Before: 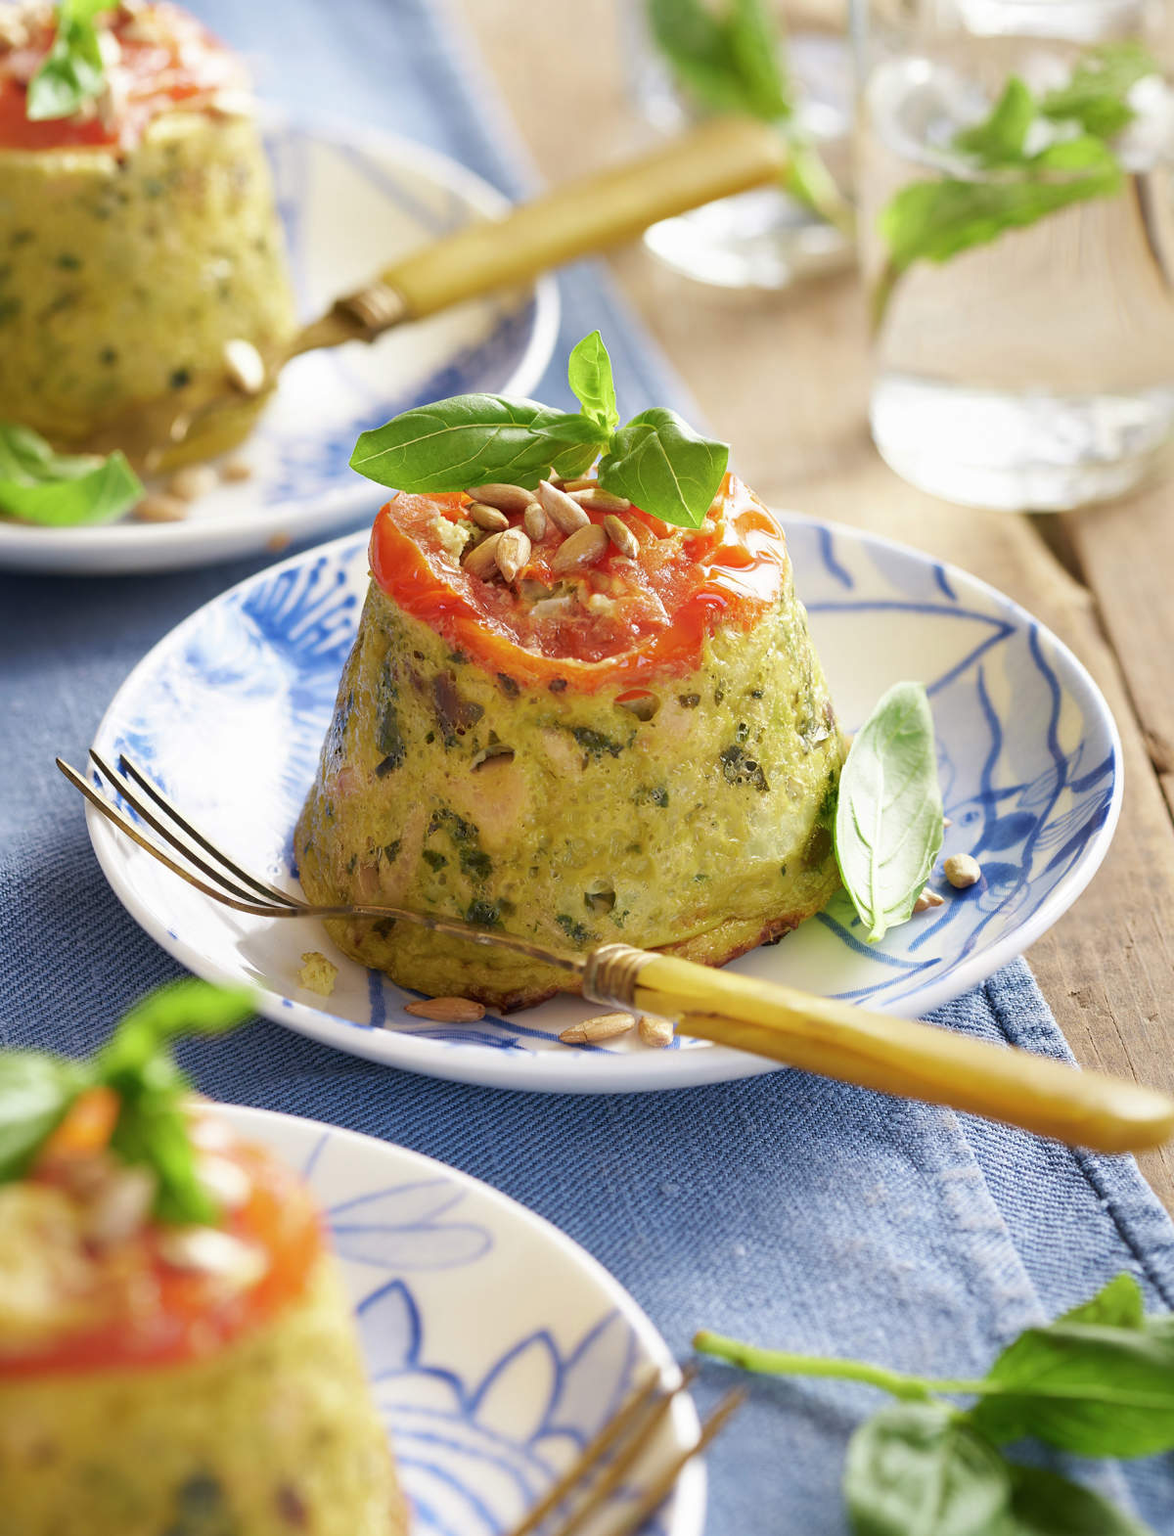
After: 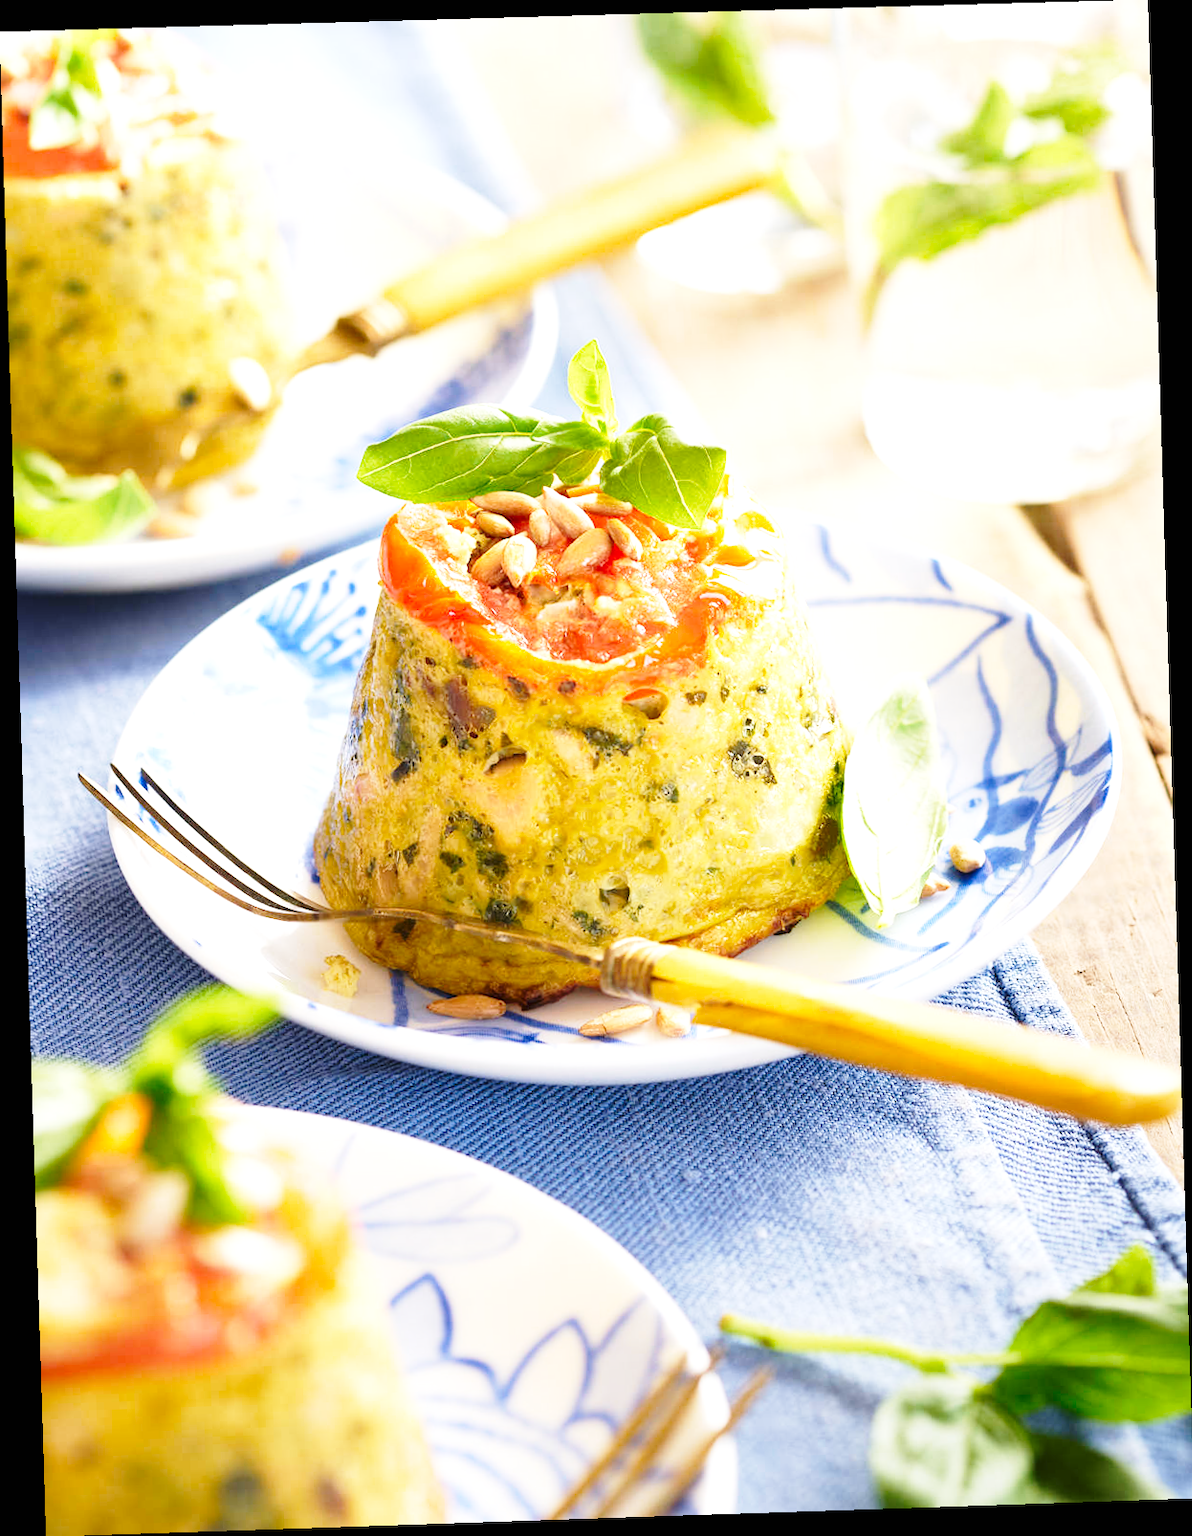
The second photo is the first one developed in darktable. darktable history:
exposure: black level correction 0, exposure 0.7 EV, compensate exposure bias true, compensate highlight preservation false
base curve: curves: ch0 [(0, 0) (0.028, 0.03) (0.121, 0.232) (0.46, 0.748) (0.859, 0.968) (1, 1)], preserve colors none
rotate and perspective: rotation -1.77°, lens shift (horizontal) 0.004, automatic cropping off
graduated density: rotation -180°, offset 24.95
